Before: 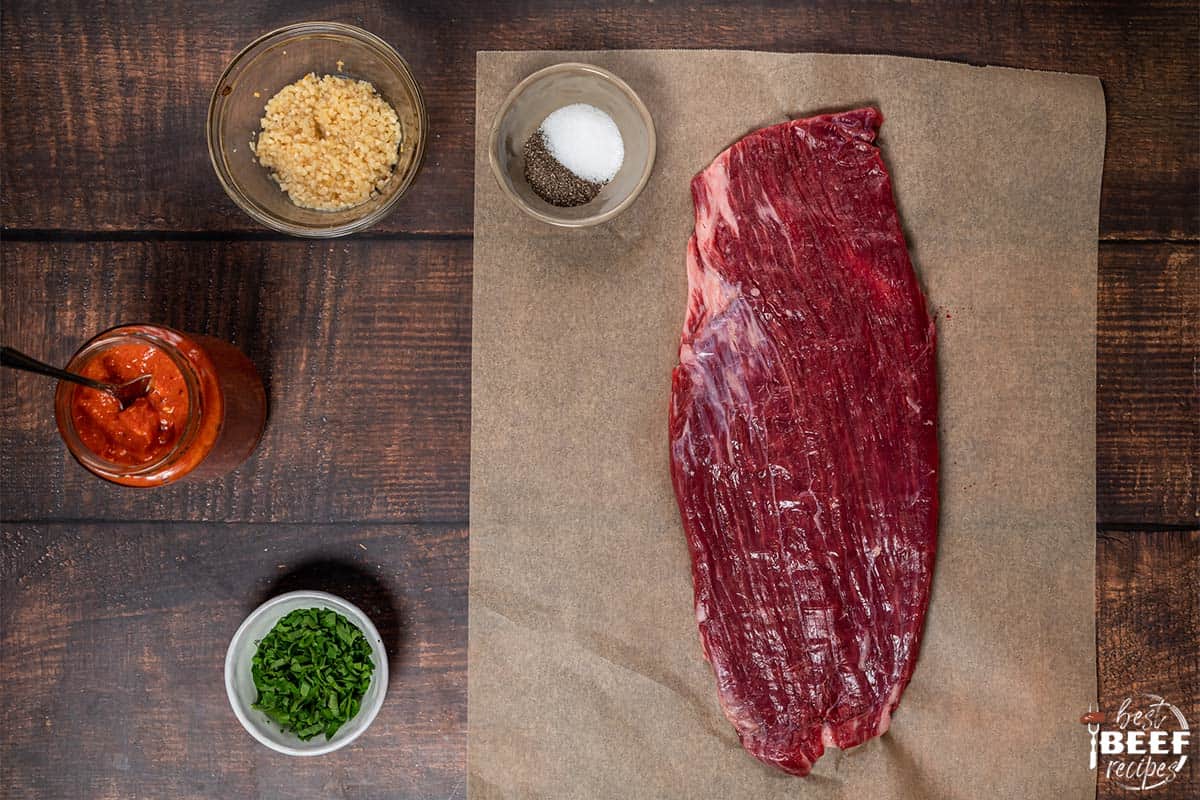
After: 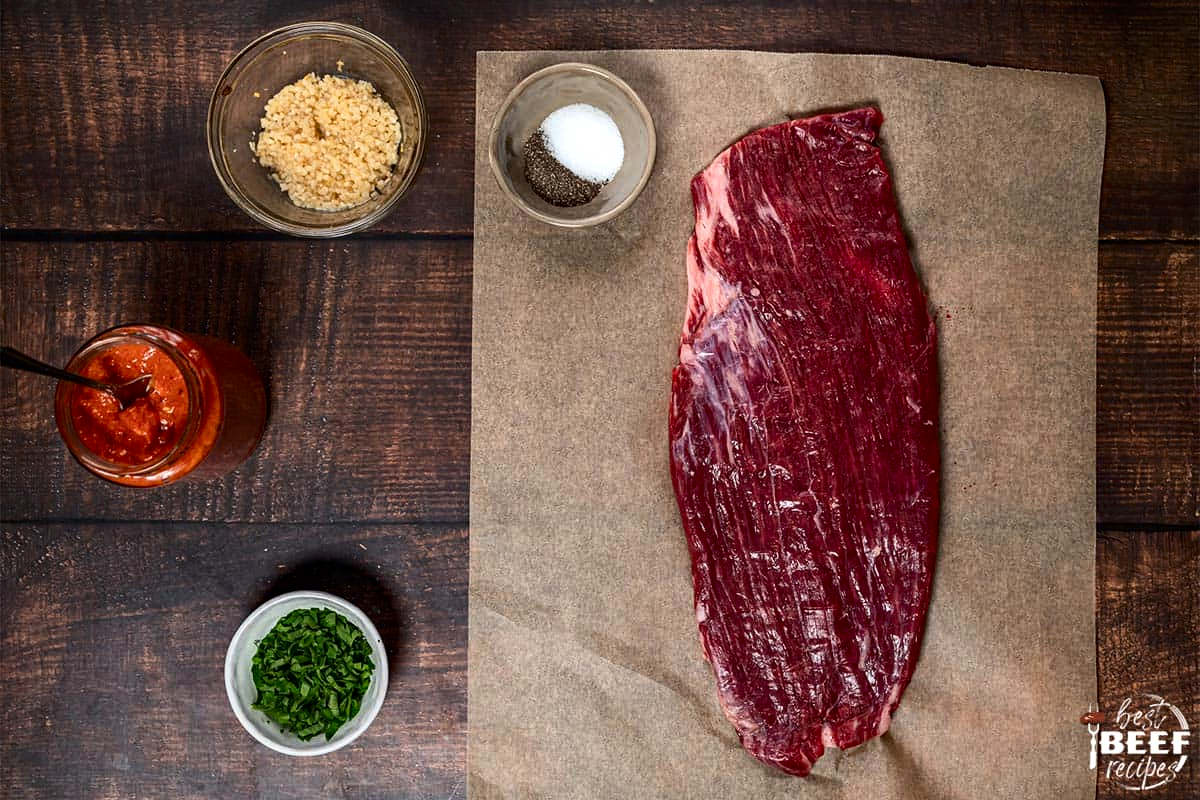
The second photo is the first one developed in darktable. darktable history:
haze removal: compatibility mode true, adaptive false
contrast brightness saturation: contrast 0.221
